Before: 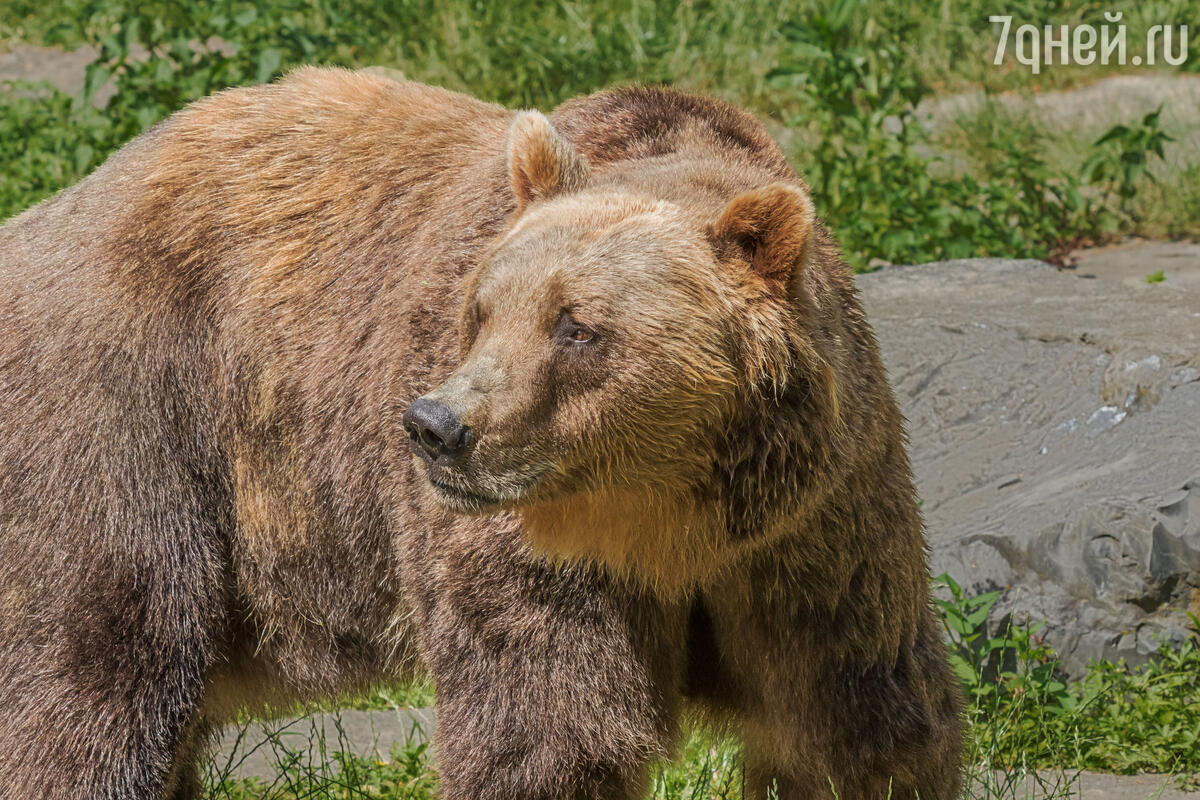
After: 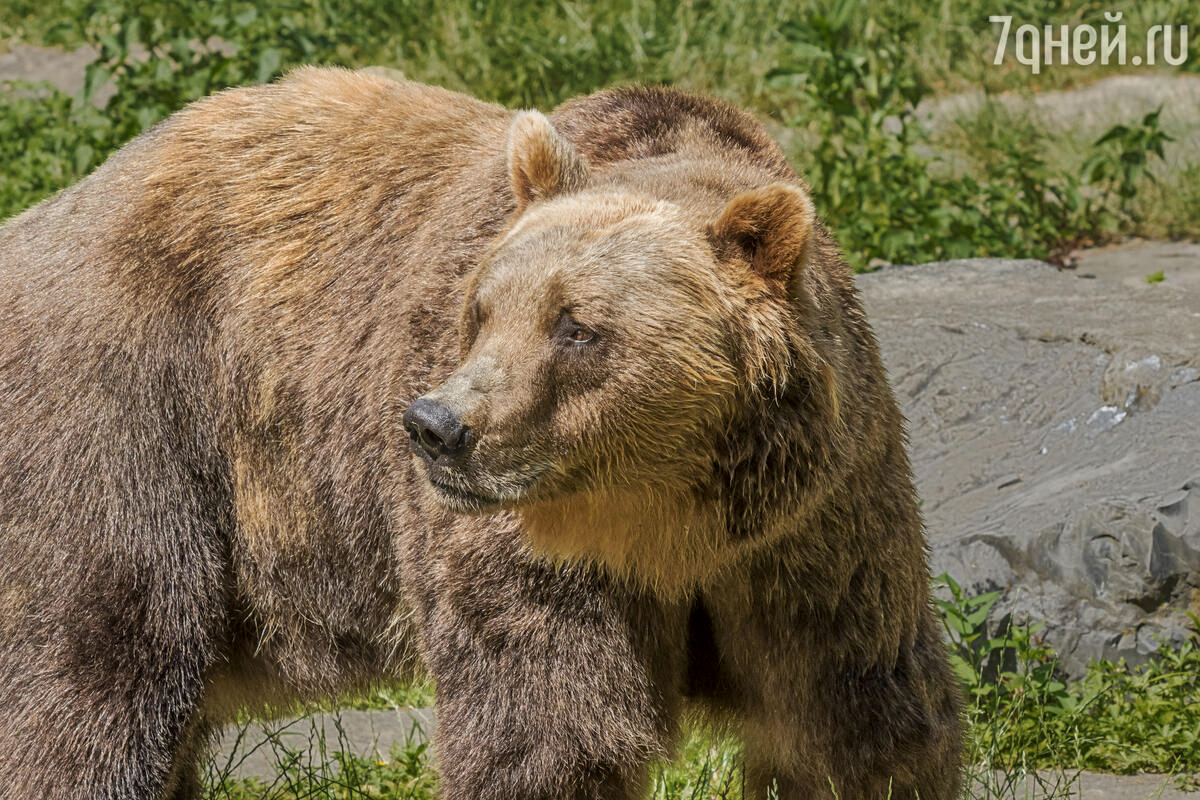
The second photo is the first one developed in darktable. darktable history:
color contrast: green-magenta contrast 0.81
local contrast: mode bilateral grid, contrast 20, coarseness 50, detail 120%, midtone range 0.2
